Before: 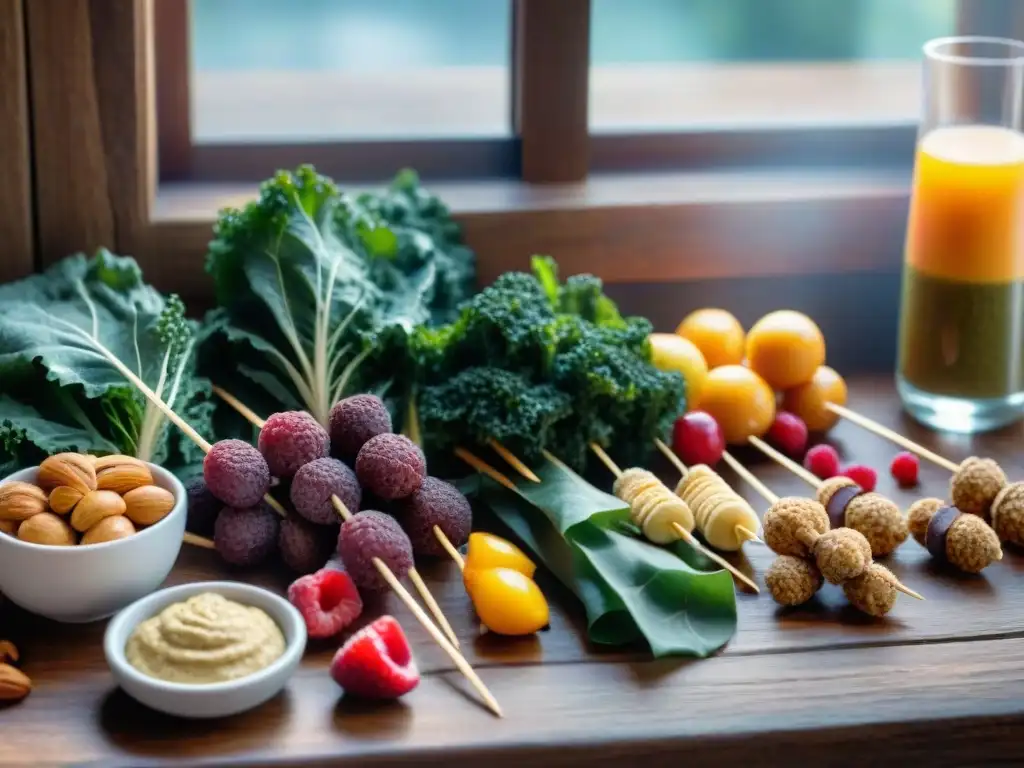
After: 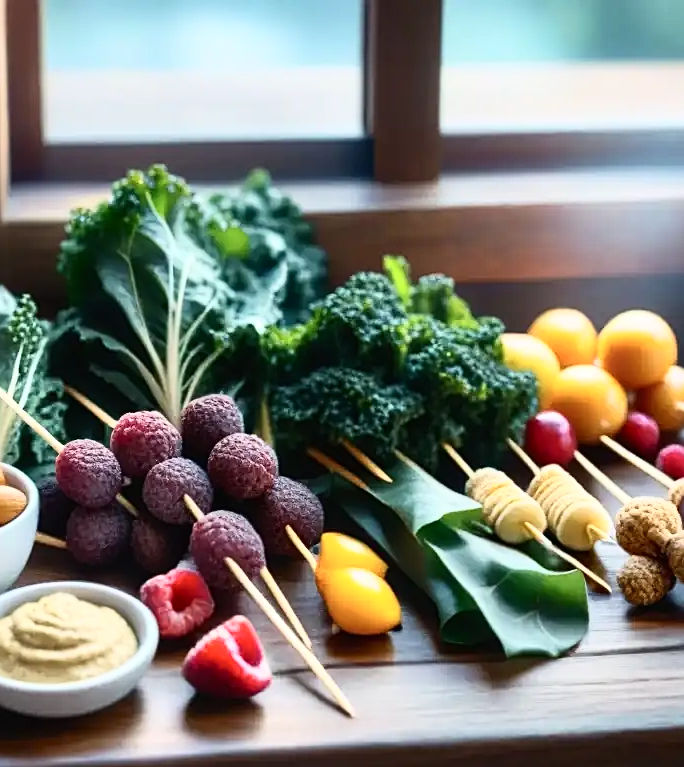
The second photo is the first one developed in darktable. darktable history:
crop and rotate: left 14.468%, right 18.708%
sharpen: on, module defaults
tone curve: curves: ch0 [(0, 0.013) (0.198, 0.175) (0.512, 0.582) (0.625, 0.754) (0.81, 0.934) (1, 1)], color space Lab, independent channels, preserve colors none
